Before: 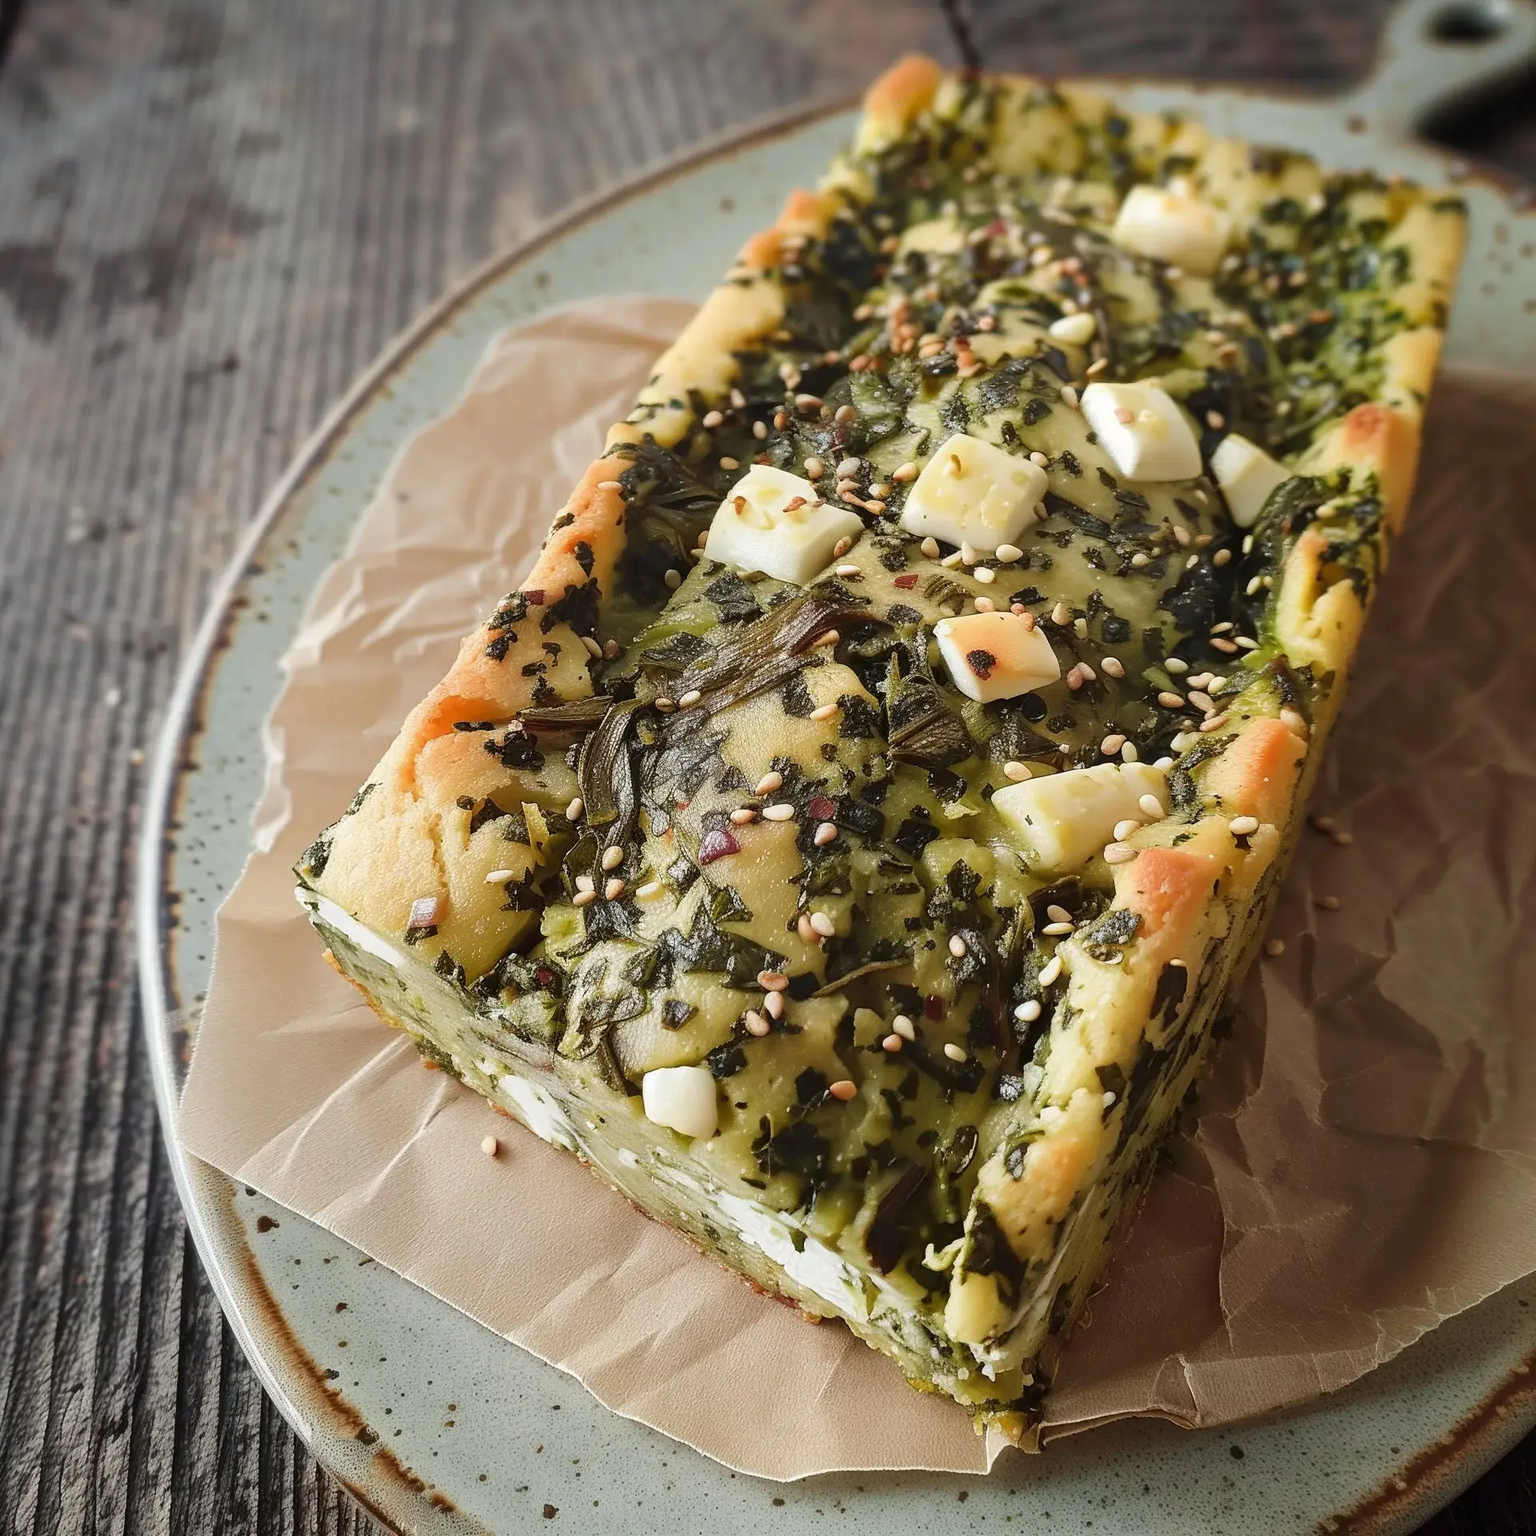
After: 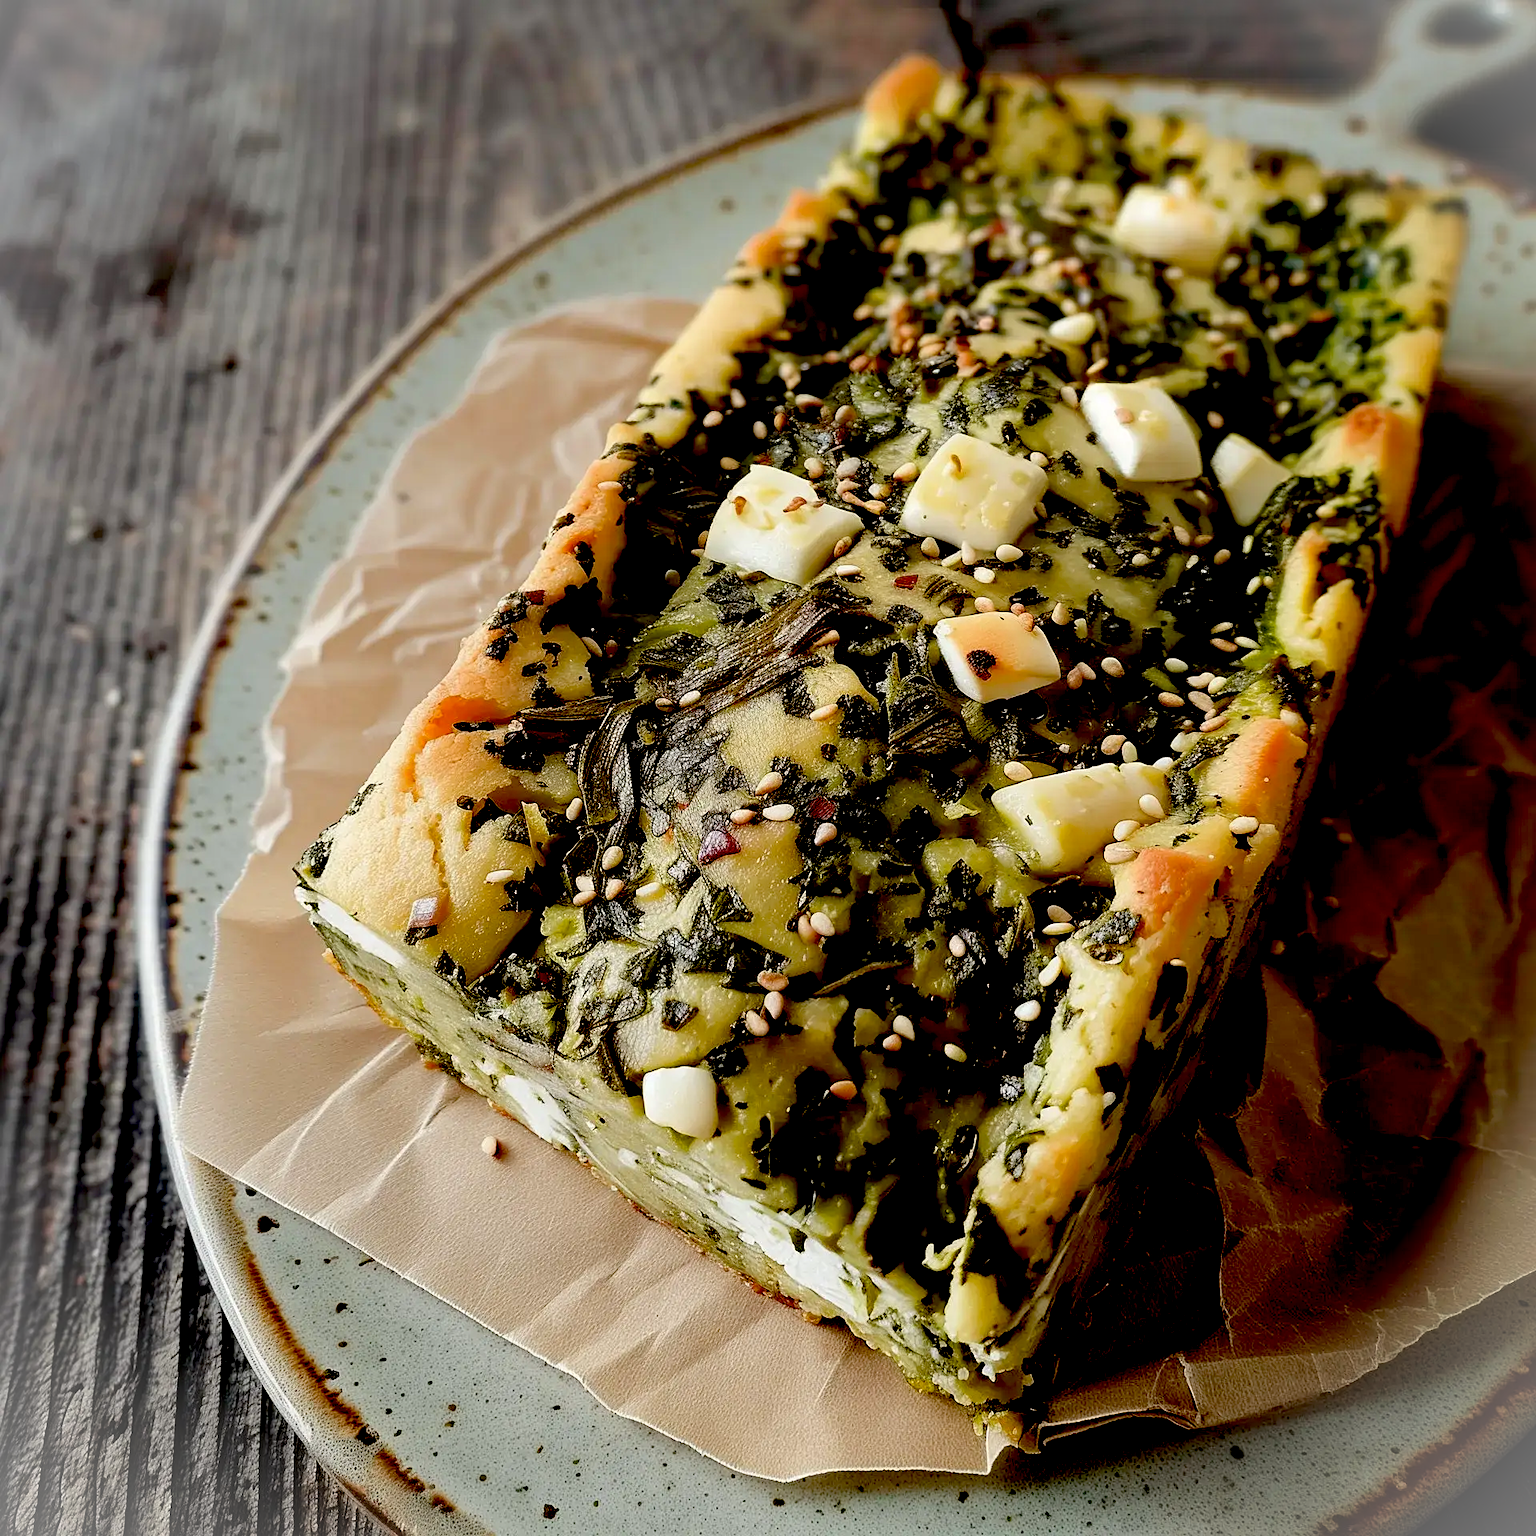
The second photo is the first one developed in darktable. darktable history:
exposure: black level correction 0.056, compensate highlight preservation false
sharpen: amount 0.2
vignetting: fall-off start 100%, brightness 0.3, saturation 0
